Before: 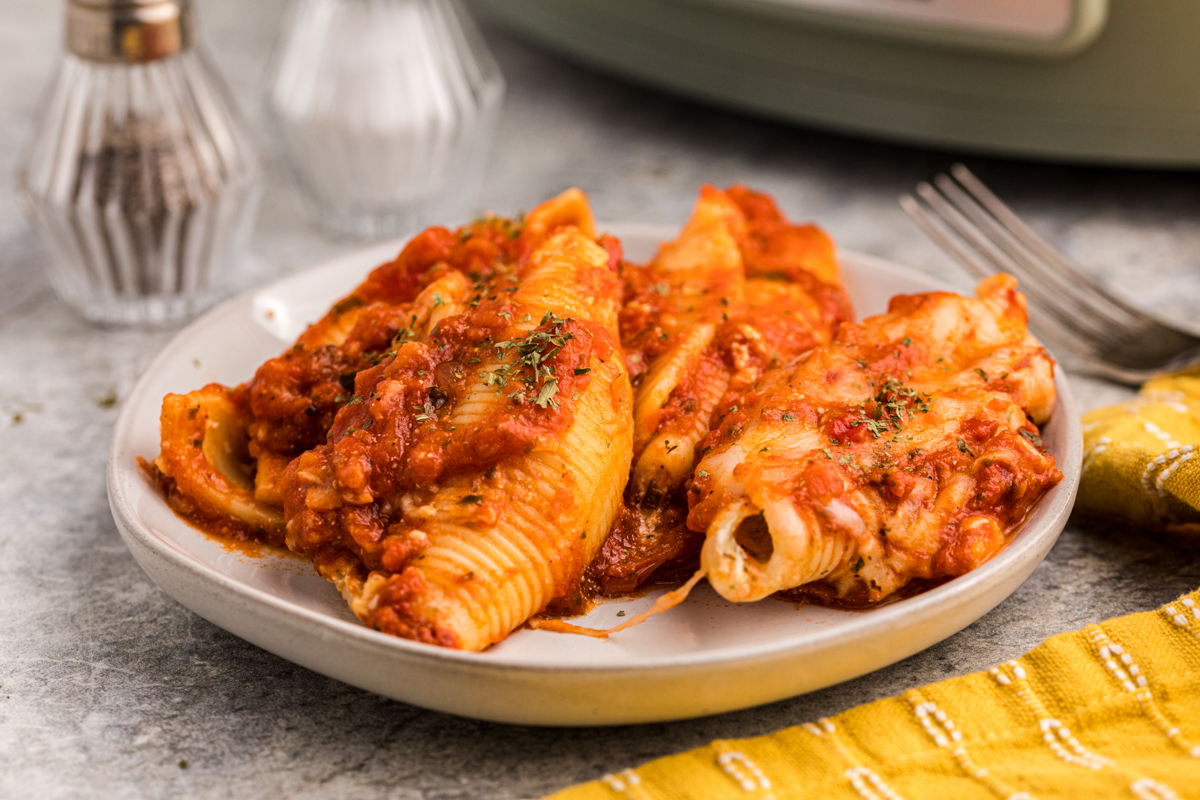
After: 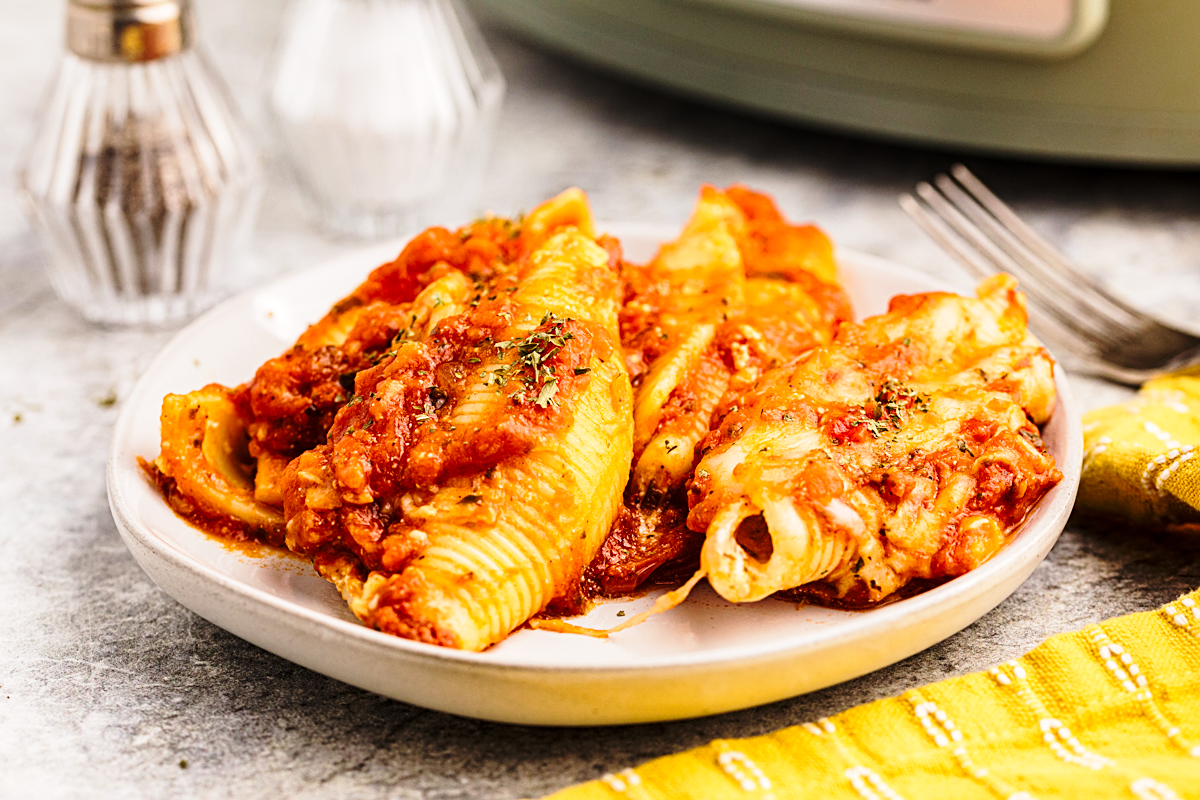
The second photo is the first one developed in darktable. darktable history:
sharpen: radius 1.927
base curve: curves: ch0 [(0, 0) (0.028, 0.03) (0.121, 0.232) (0.46, 0.748) (0.859, 0.968) (1, 1)], preserve colors none
